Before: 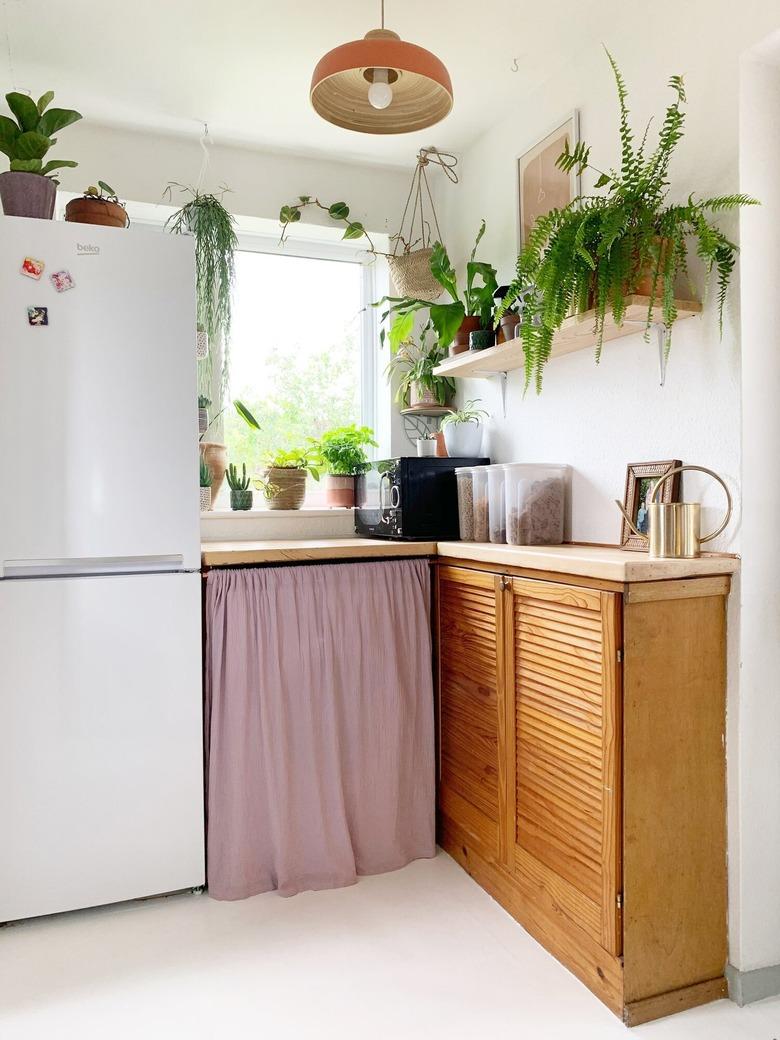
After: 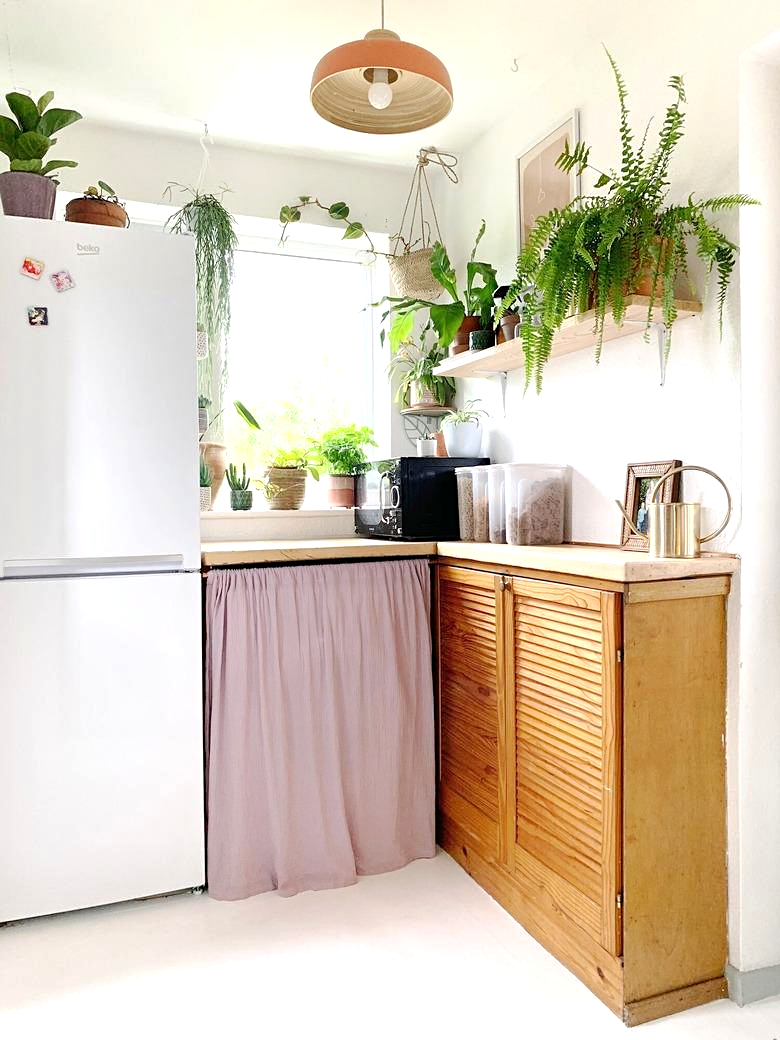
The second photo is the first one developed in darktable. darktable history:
tone equalizer: -8 EV -0.394 EV, -7 EV -0.413 EV, -6 EV -0.353 EV, -5 EV -0.237 EV, -3 EV 0.251 EV, -2 EV 0.319 EV, -1 EV 0.408 EV, +0 EV 0.42 EV, smoothing 1
sharpen: amount 0.204
base curve: curves: ch0 [(0, 0) (0.262, 0.32) (0.722, 0.705) (1, 1)], preserve colors none
